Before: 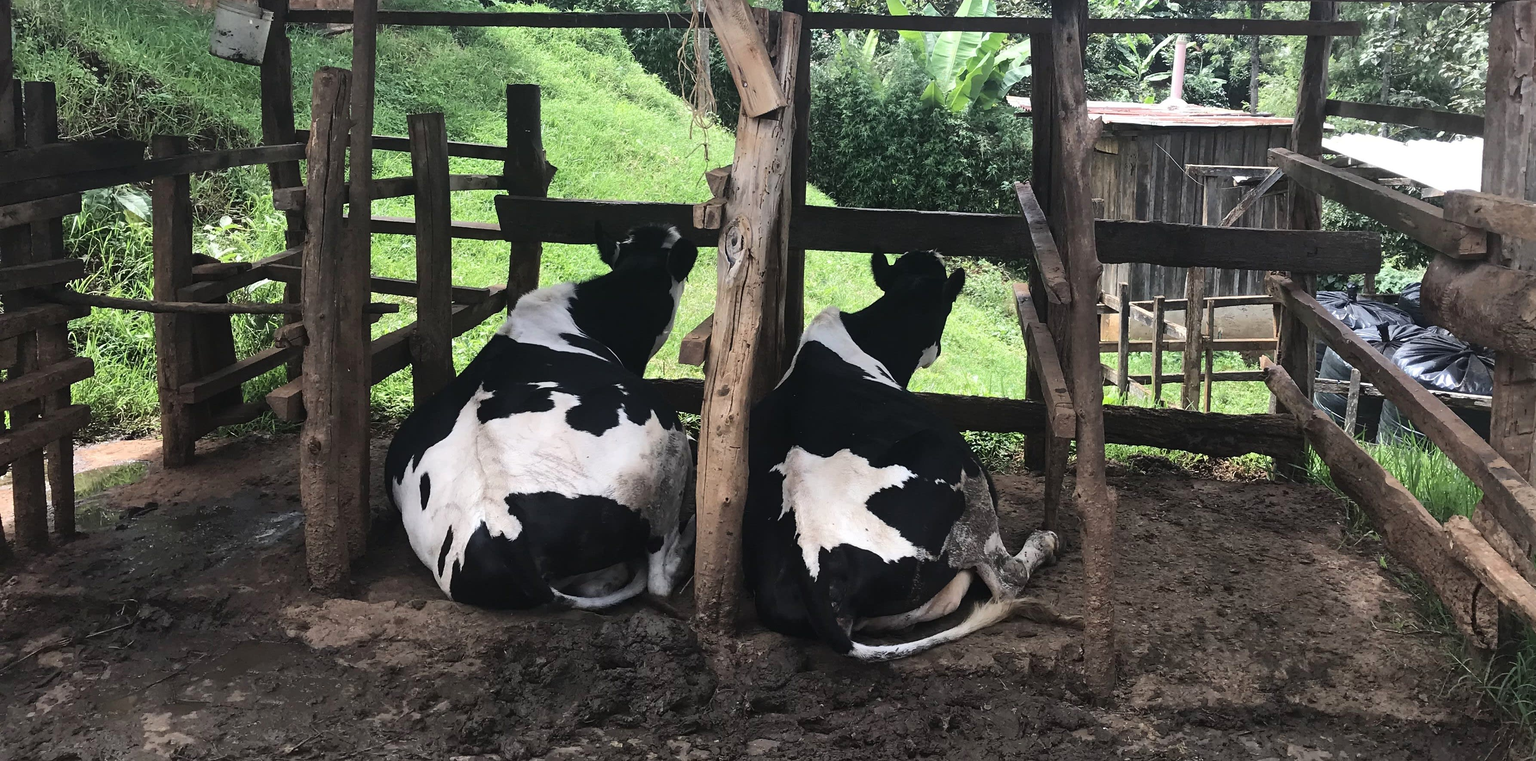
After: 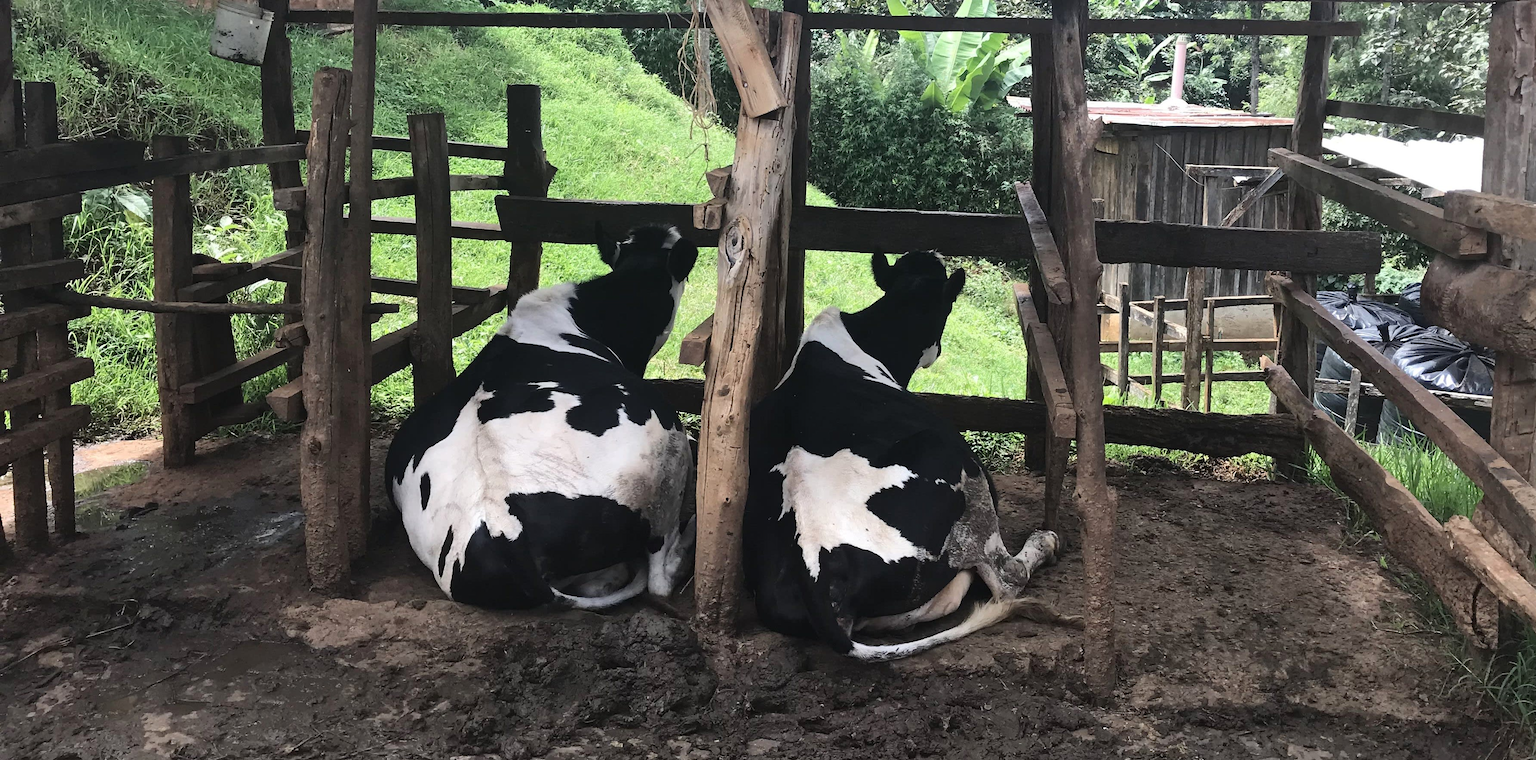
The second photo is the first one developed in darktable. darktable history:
shadows and highlights: shadows 20.11, highlights -20.15, highlights color adjustment 74.07%, soften with gaussian
